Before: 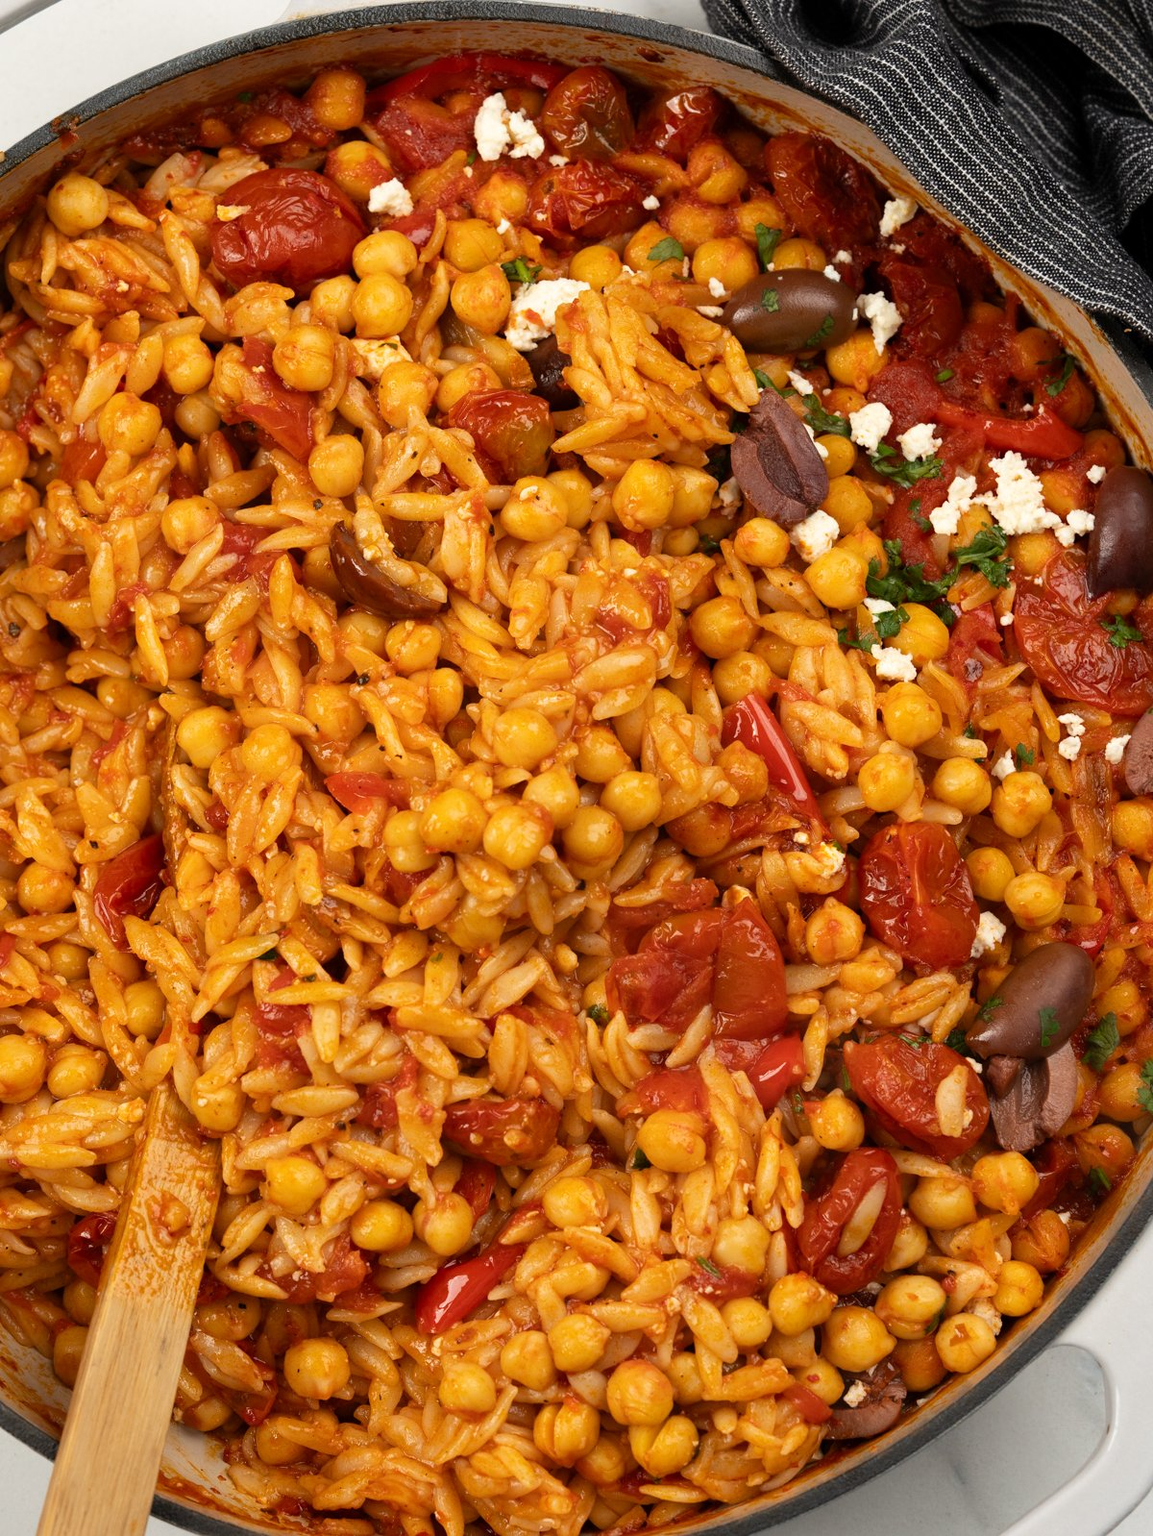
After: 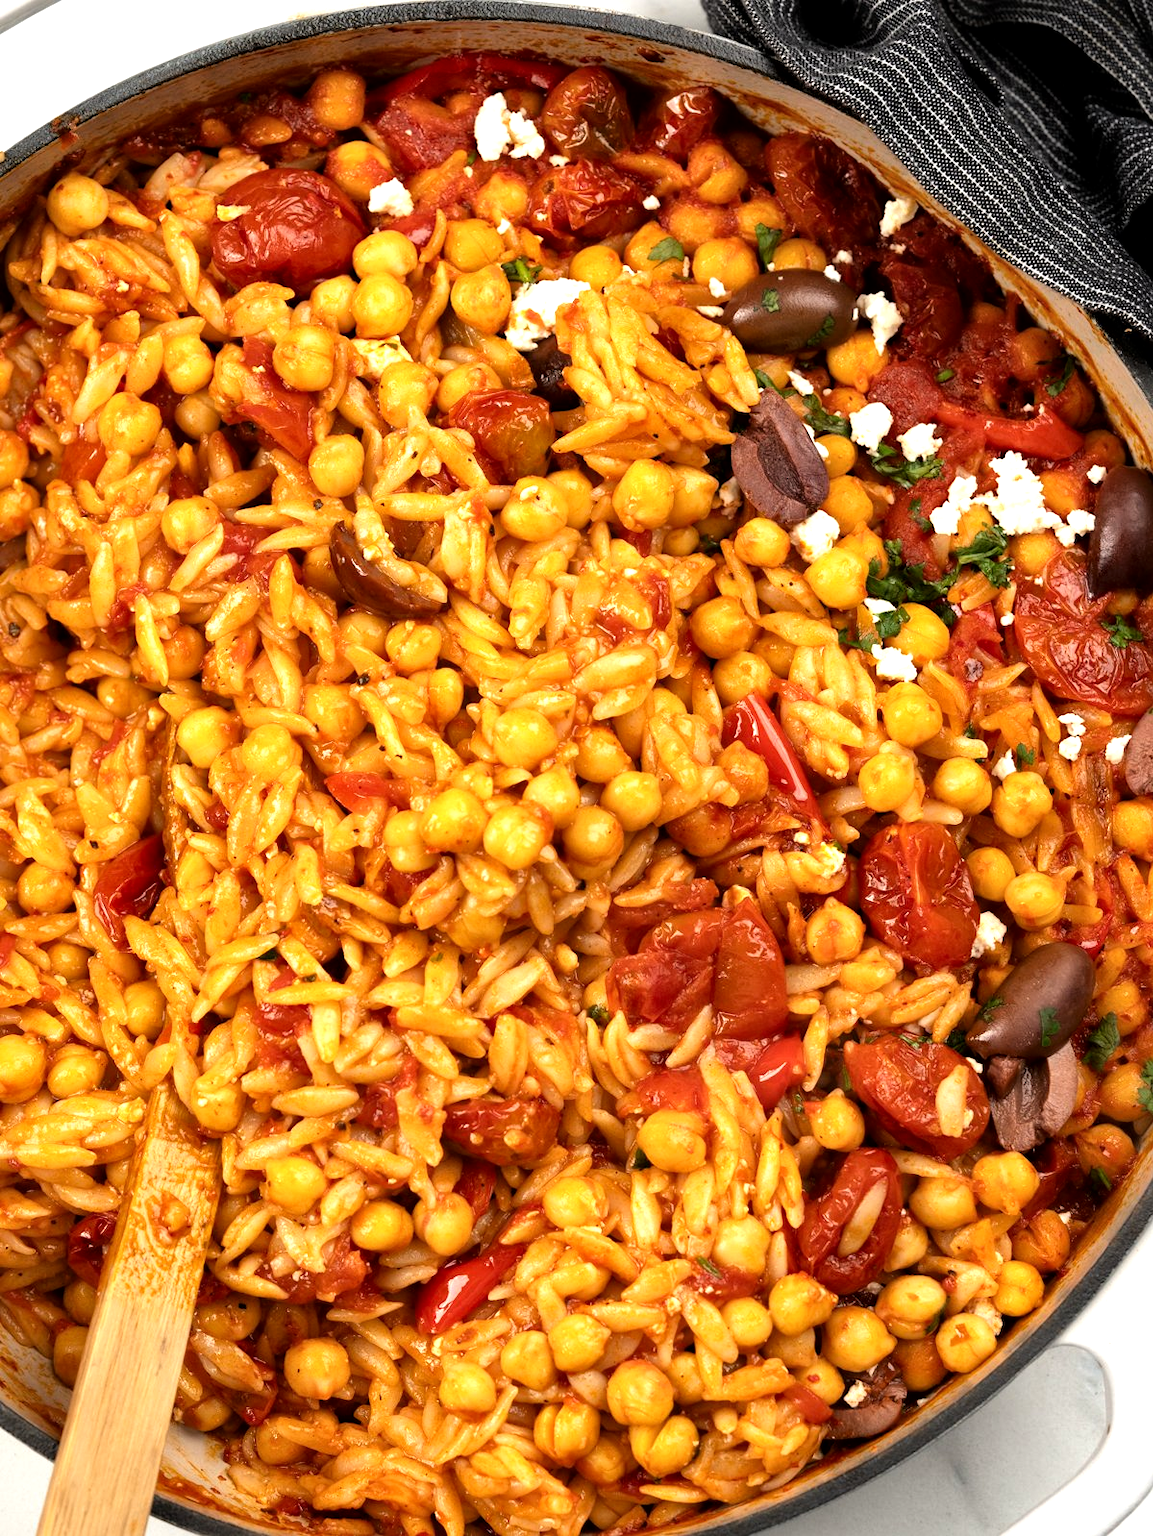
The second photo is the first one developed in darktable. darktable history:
local contrast: mode bilateral grid, contrast 19, coarseness 50, detail 141%, midtone range 0.2
tone equalizer: -8 EV -0.715 EV, -7 EV -0.679 EV, -6 EV -0.62 EV, -5 EV -0.419 EV, -3 EV 0.37 EV, -2 EV 0.6 EV, -1 EV 0.679 EV, +0 EV 0.741 EV, mask exposure compensation -0.493 EV
